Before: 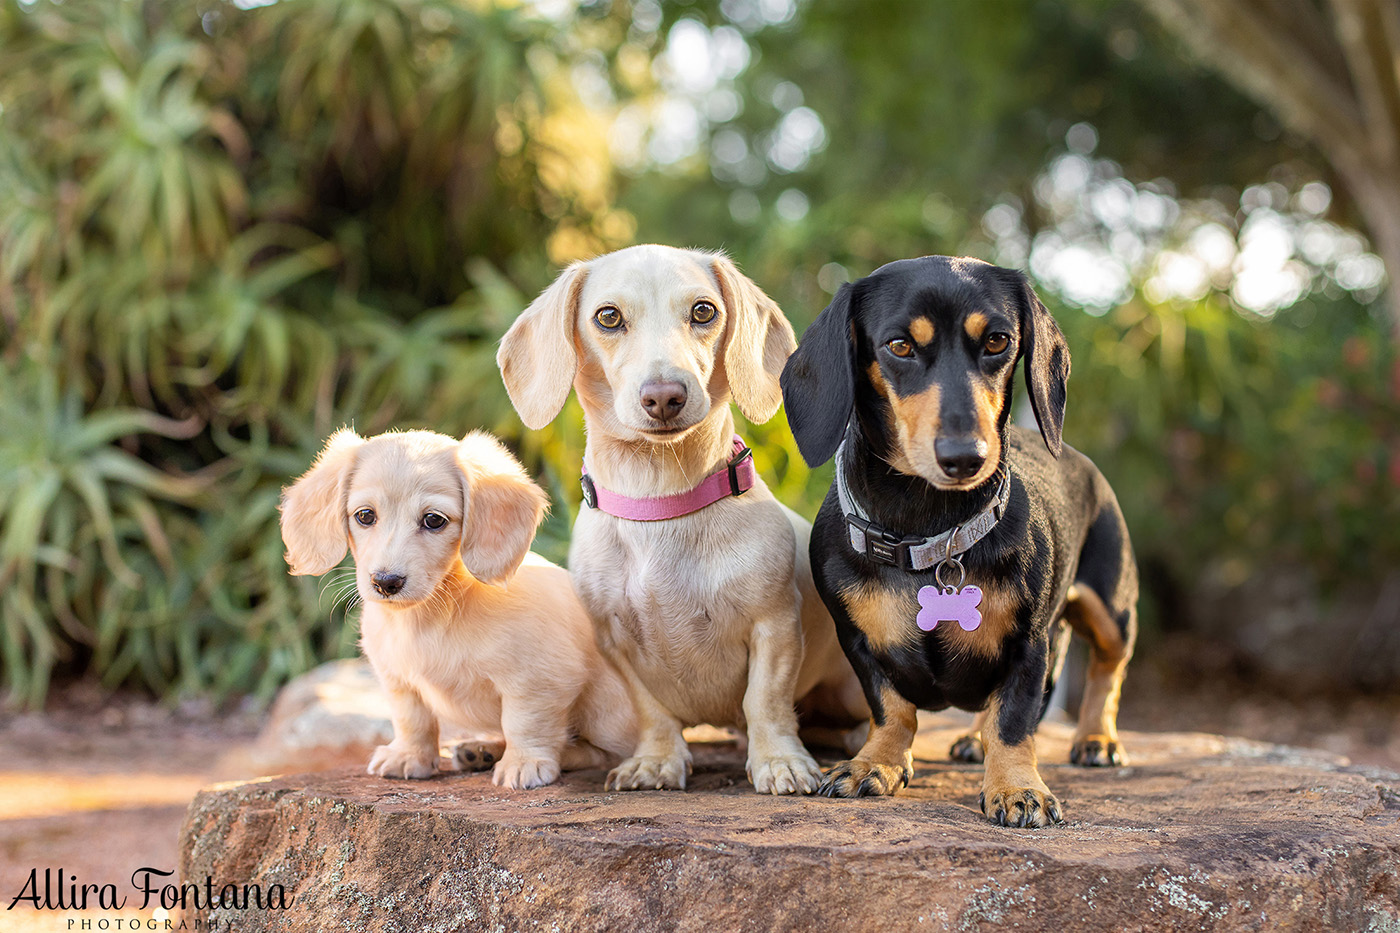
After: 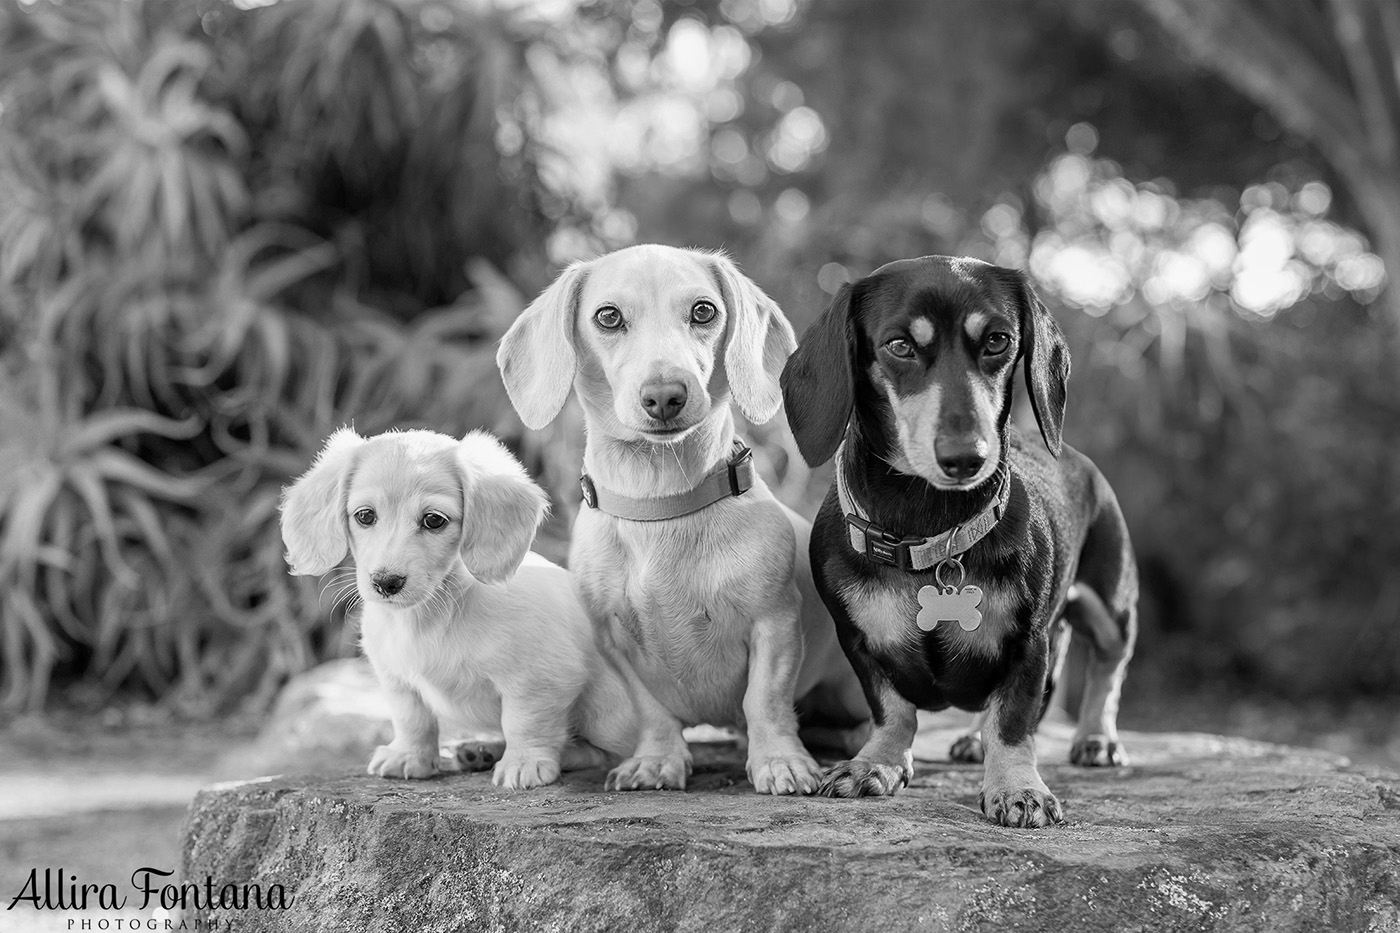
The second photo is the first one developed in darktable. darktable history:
color calibration: illuminant as shot in camera, x 0.358, y 0.373, temperature 4628.91 K
monochrome: a -35.87, b 49.73, size 1.7
